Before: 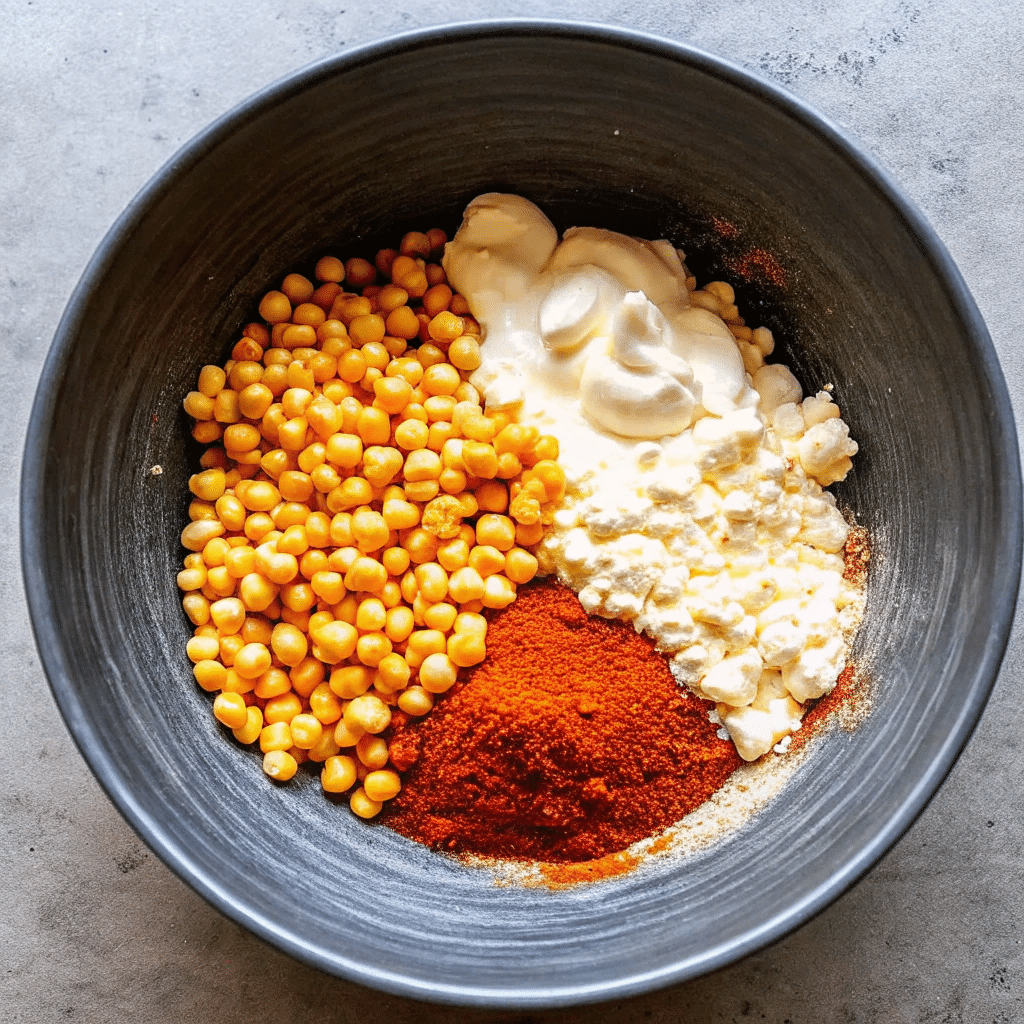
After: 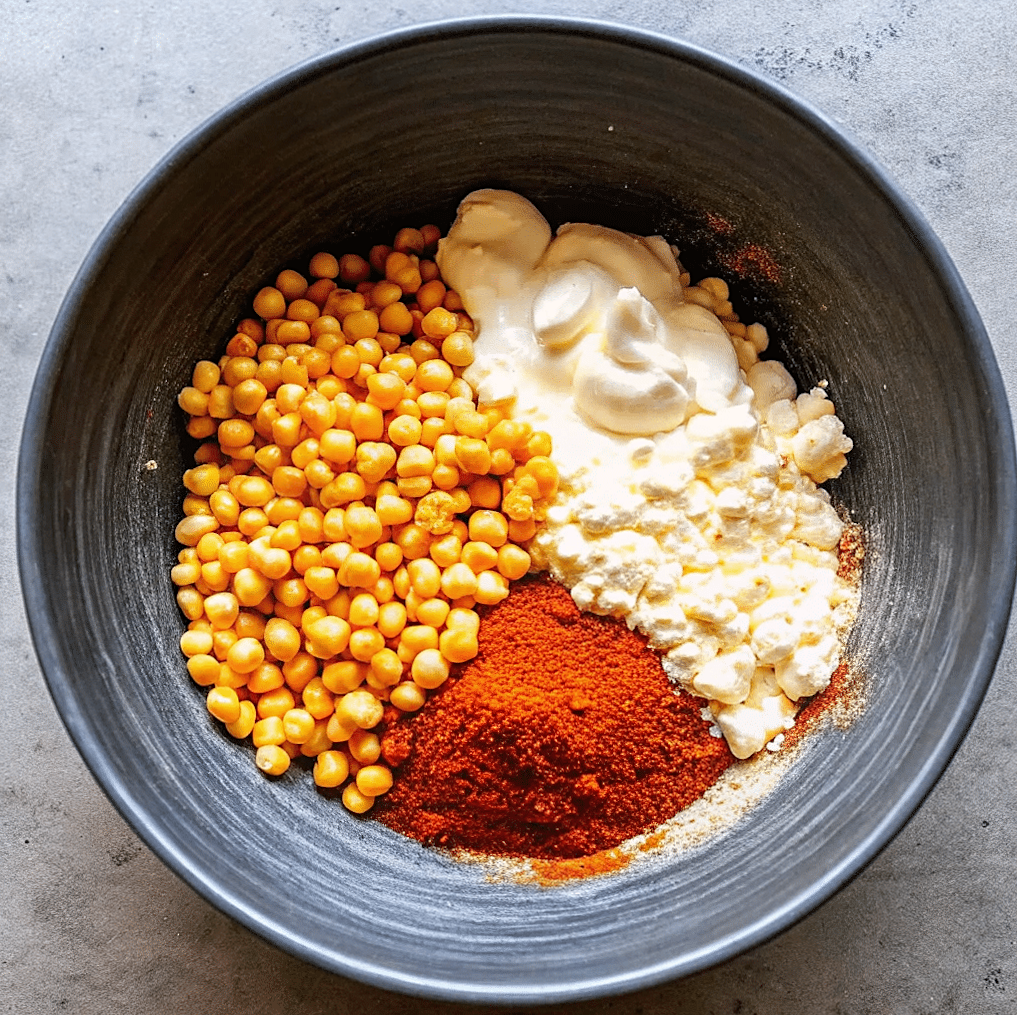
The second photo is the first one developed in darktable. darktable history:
white balance: red 1, blue 1
sharpen: amount 0.2
rotate and perspective: rotation 0.192°, lens shift (horizontal) -0.015, crop left 0.005, crop right 0.996, crop top 0.006, crop bottom 0.99
